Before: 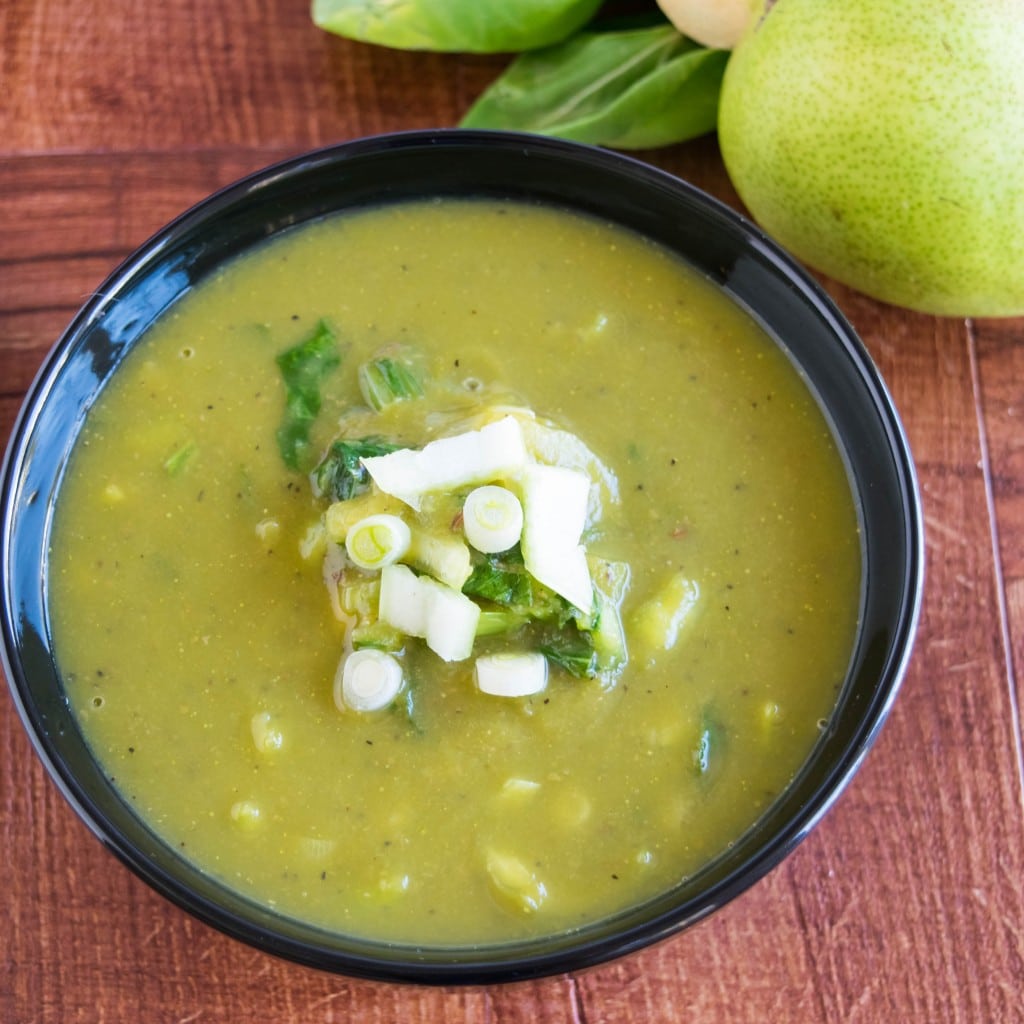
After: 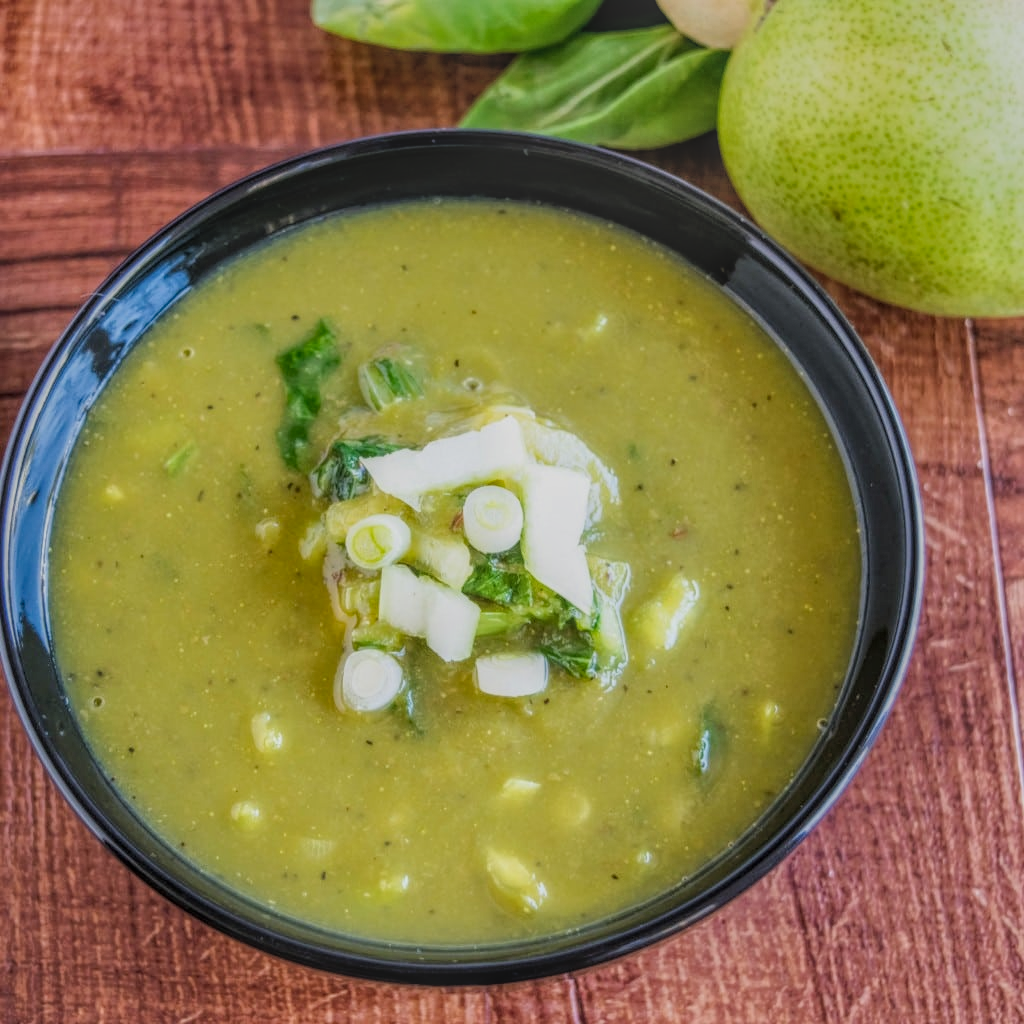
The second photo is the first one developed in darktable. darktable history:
local contrast: highlights 20%, shadows 30%, detail 200%, midtone range 0.2
filmic rgb: white relative exposure 3.8 EV, hardness 4.35
